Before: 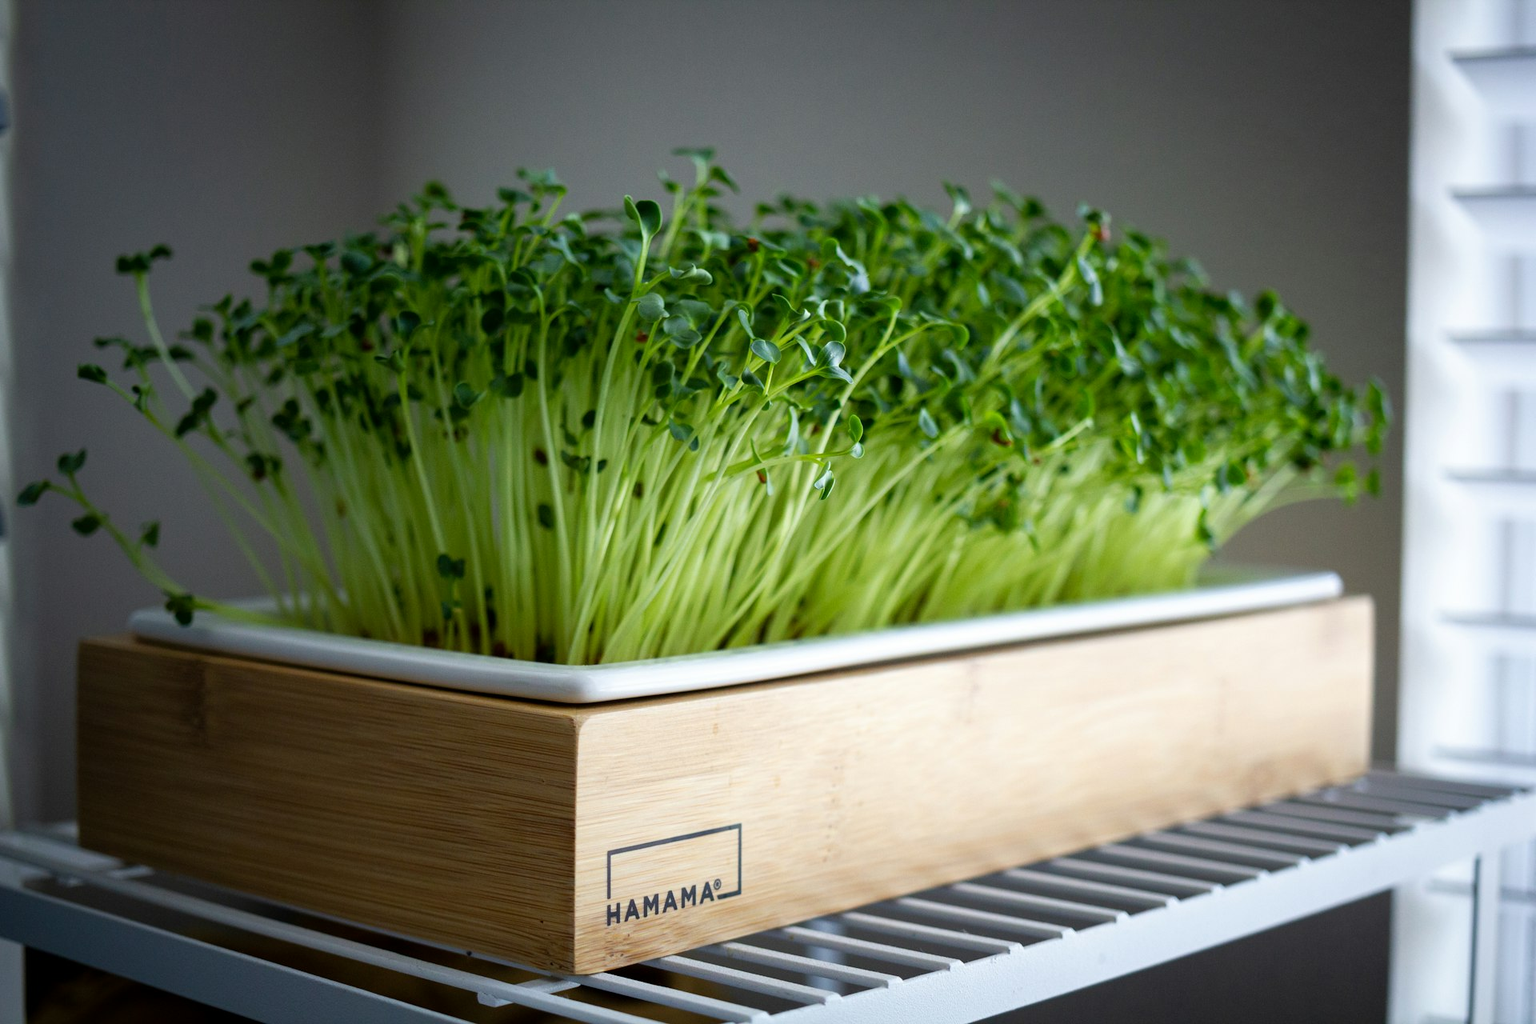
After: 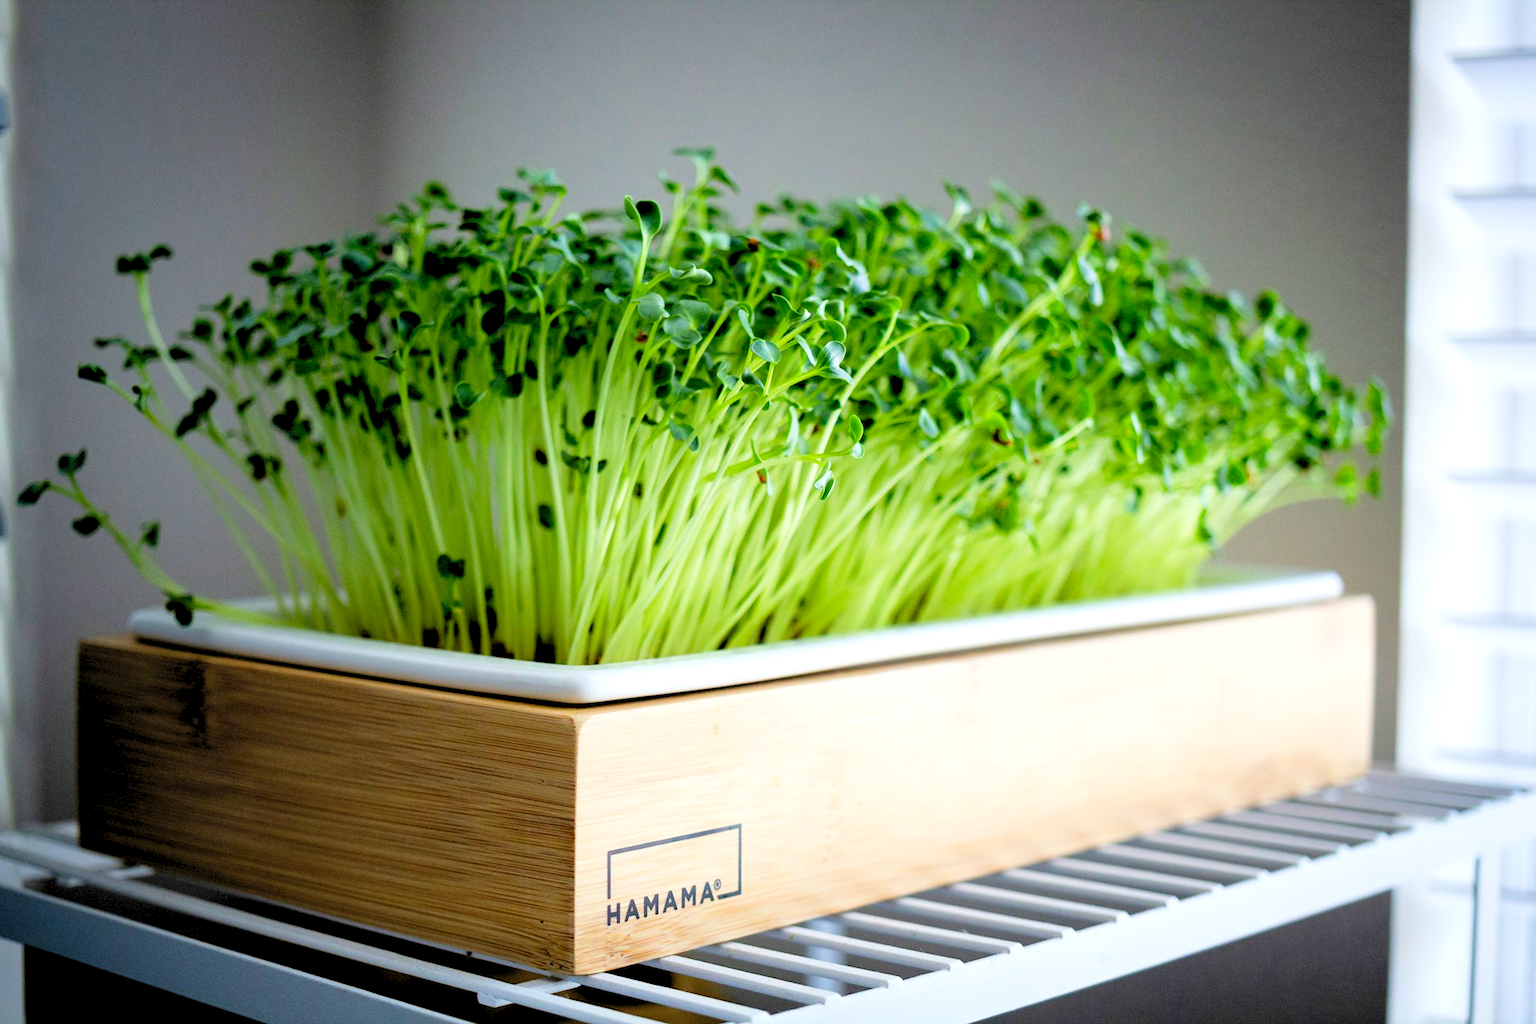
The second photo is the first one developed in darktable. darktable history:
exposure: exposure 0.08 EV, compensate highlight preservation false
levels: levels [0.036, 0.364, 0.827]
filmic rgb: black relative exposure -7.65 EV, white relative exposure 4.56 EV, hardness 3.61
